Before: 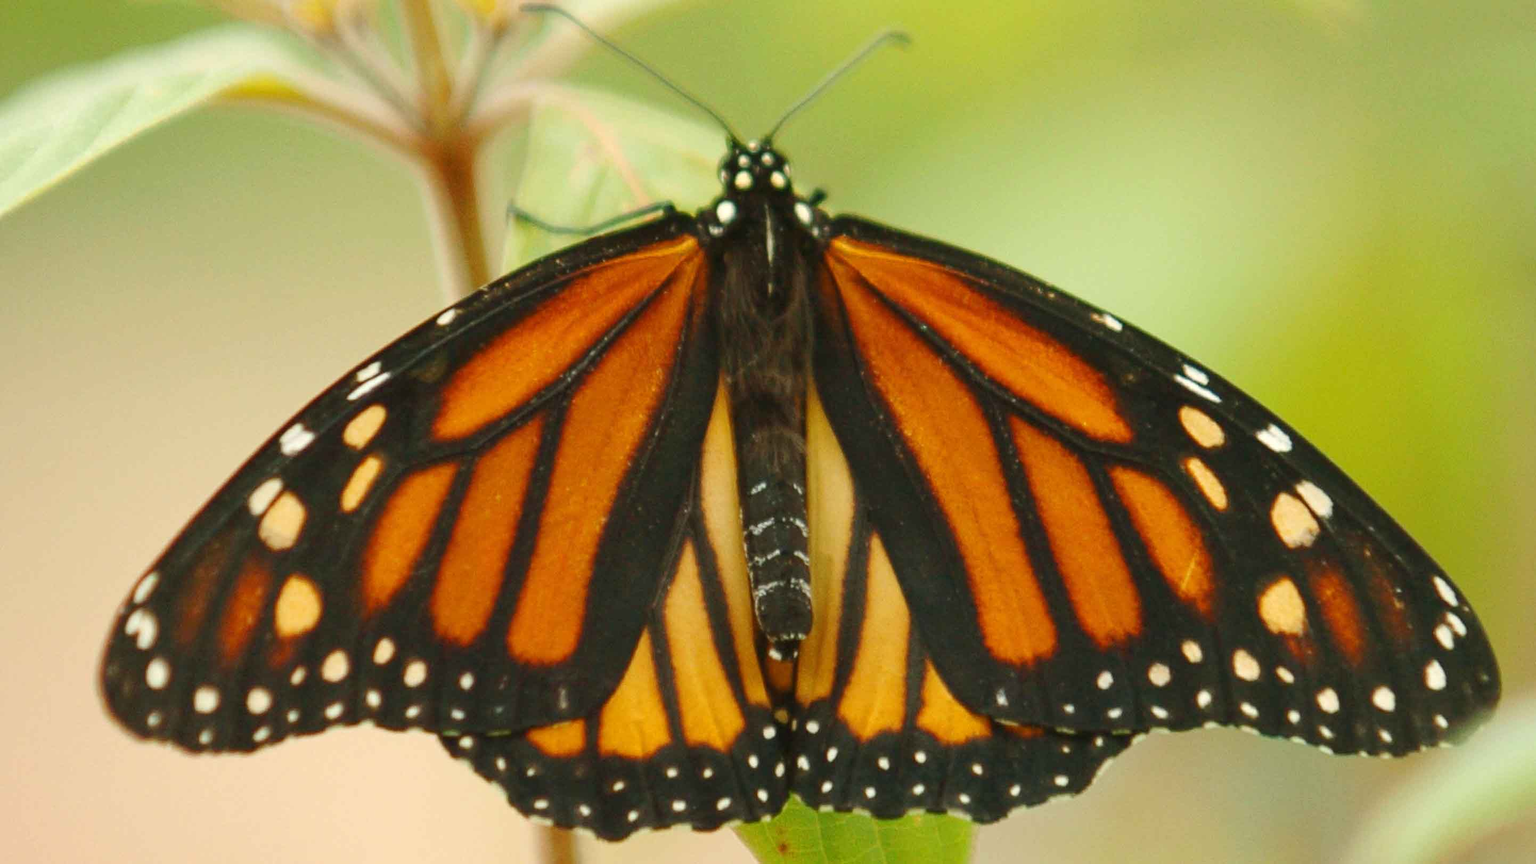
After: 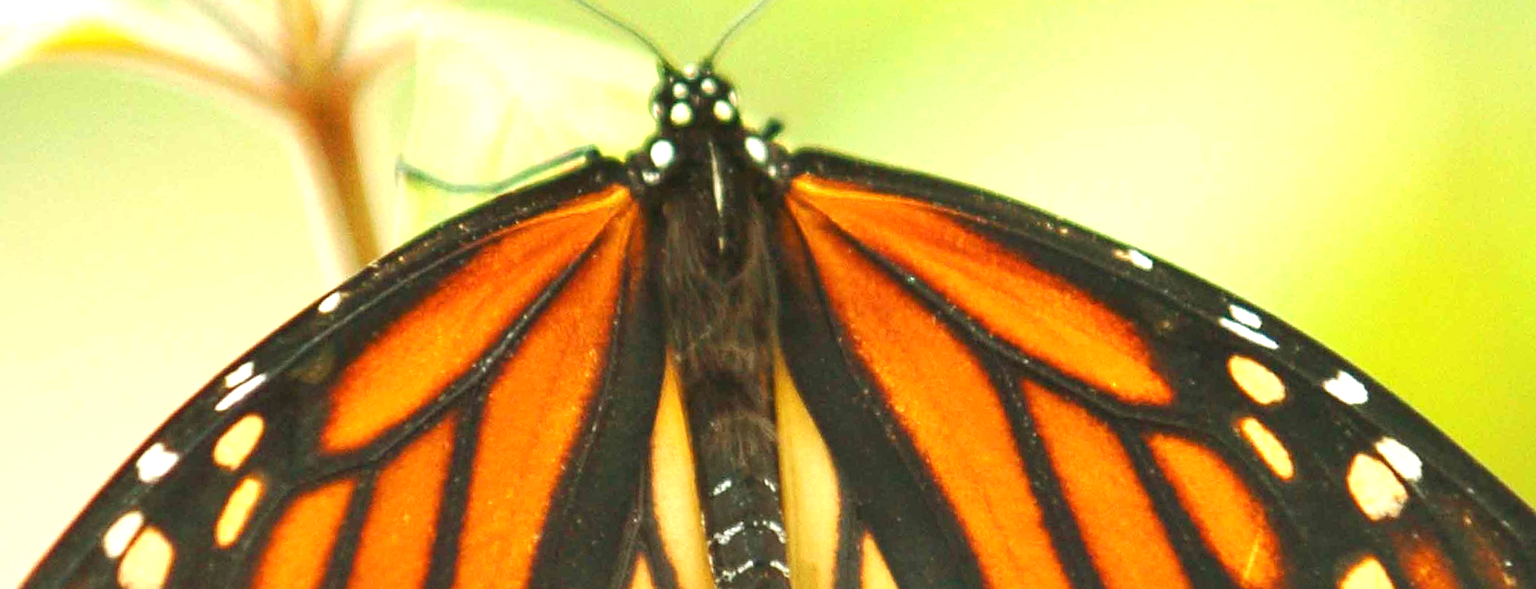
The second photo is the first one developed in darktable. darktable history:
crop and rotate: left 9.345%, top 7.22%, right 4.982%, bottom 32.331%
rotate and perspective: rotation -3.52°, crop left 0.036, crop right 0.964, crop top 0.081, crop bottom 0.919
sharpen: amount 0.2
exposure: exposure 0.999 EV, compensate highlight preservation false
